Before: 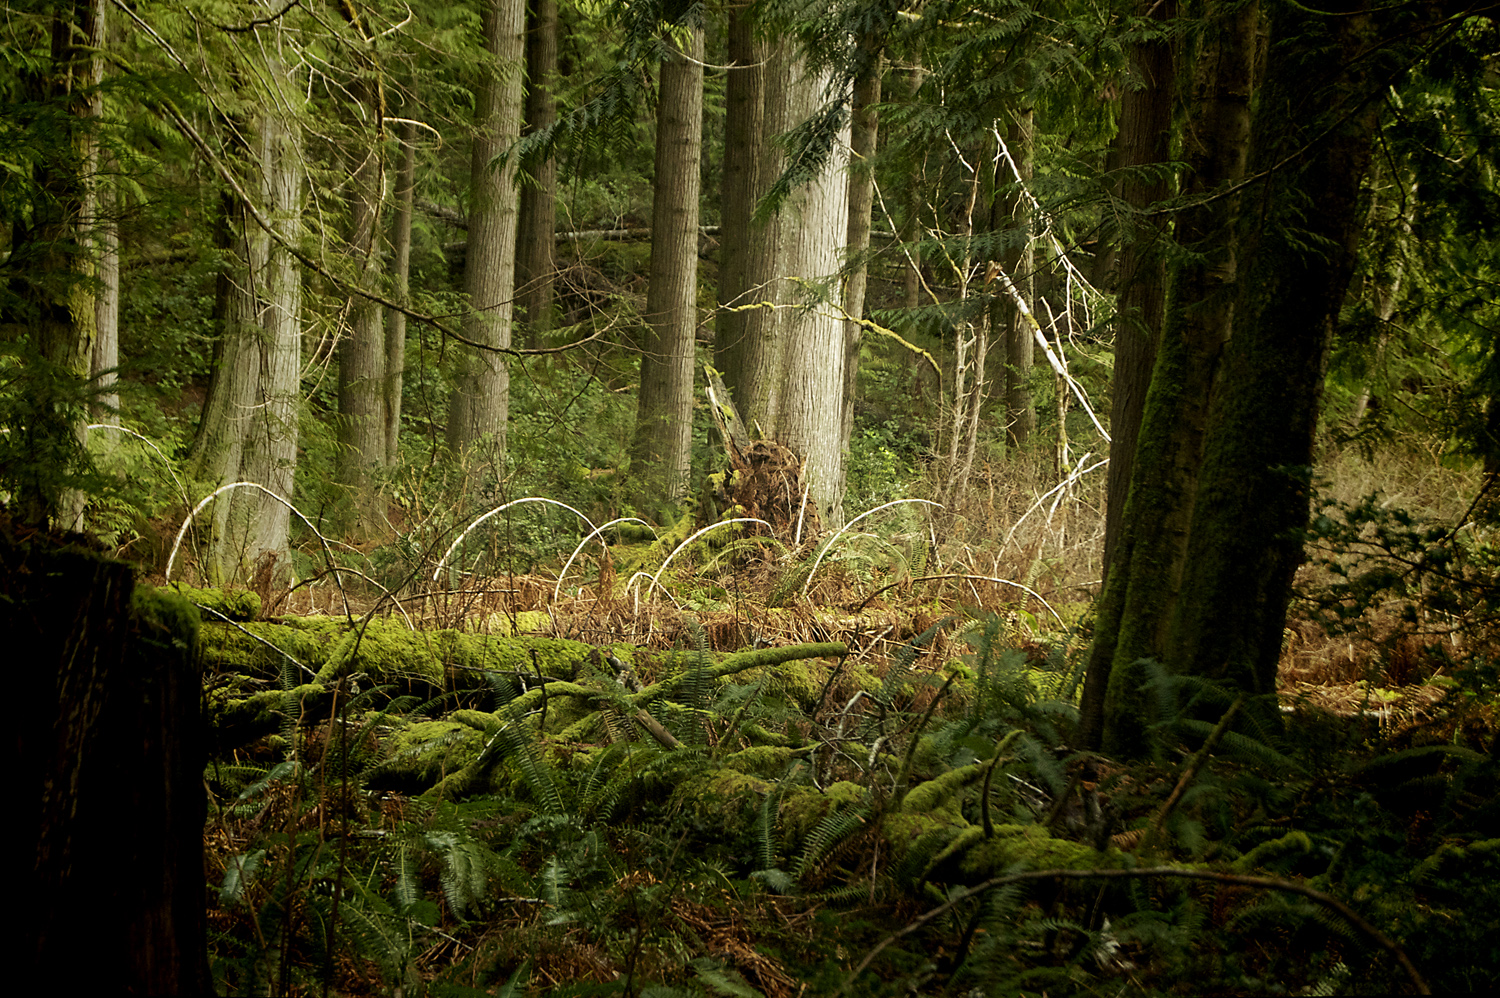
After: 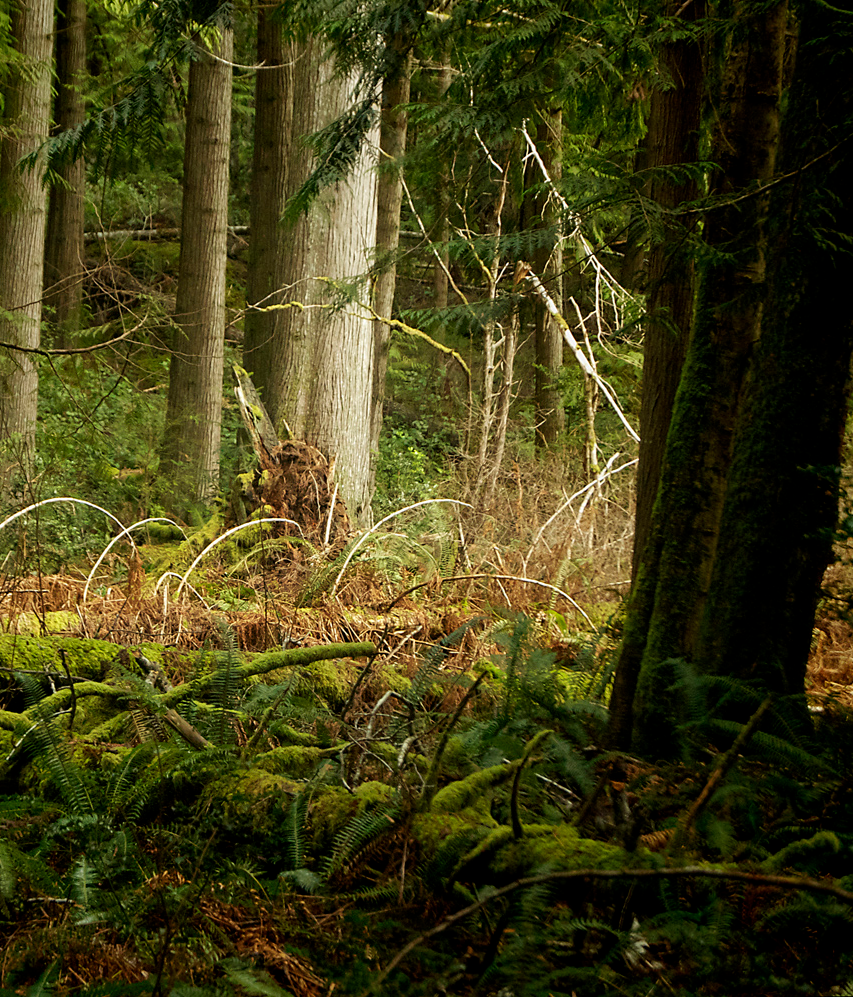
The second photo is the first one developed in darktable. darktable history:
crop: left 31.428%, top 0.018%, right 11.687%
